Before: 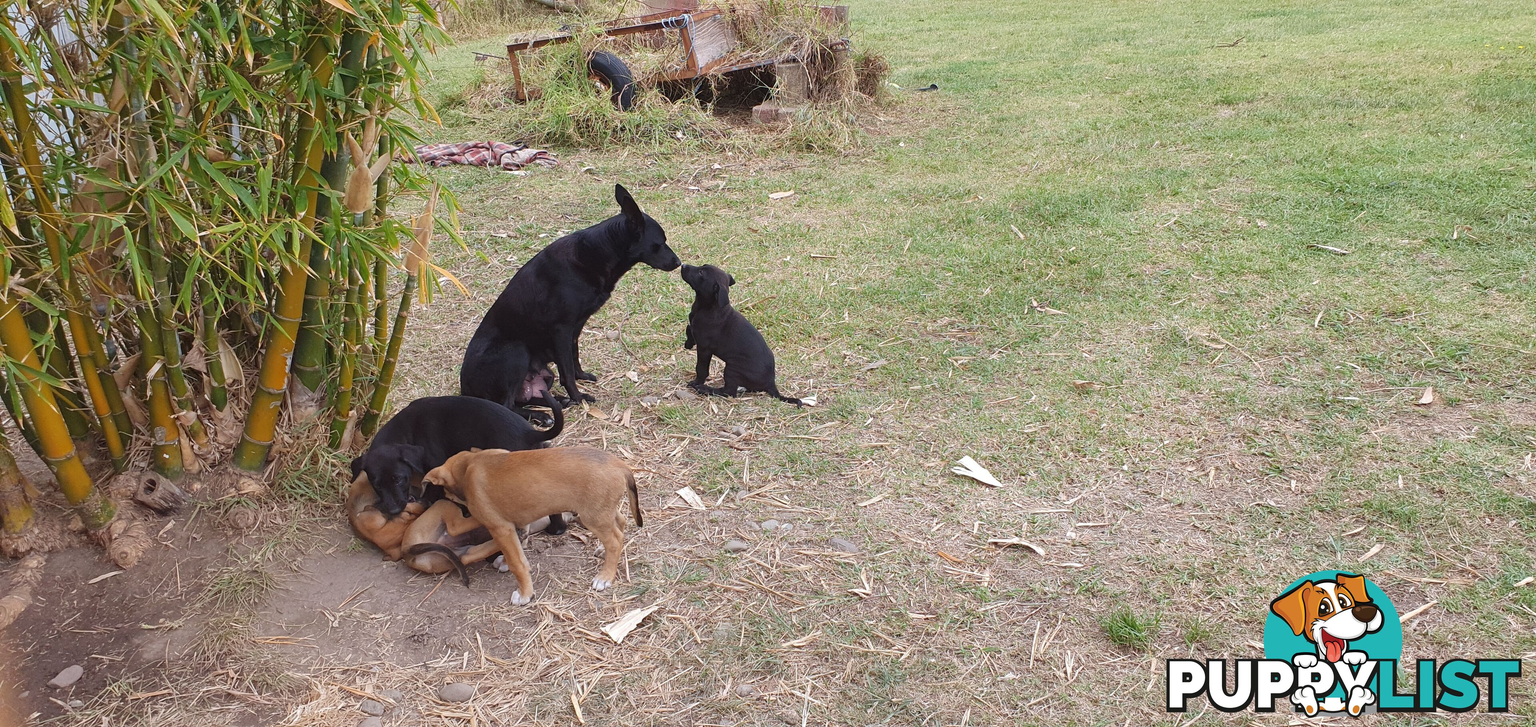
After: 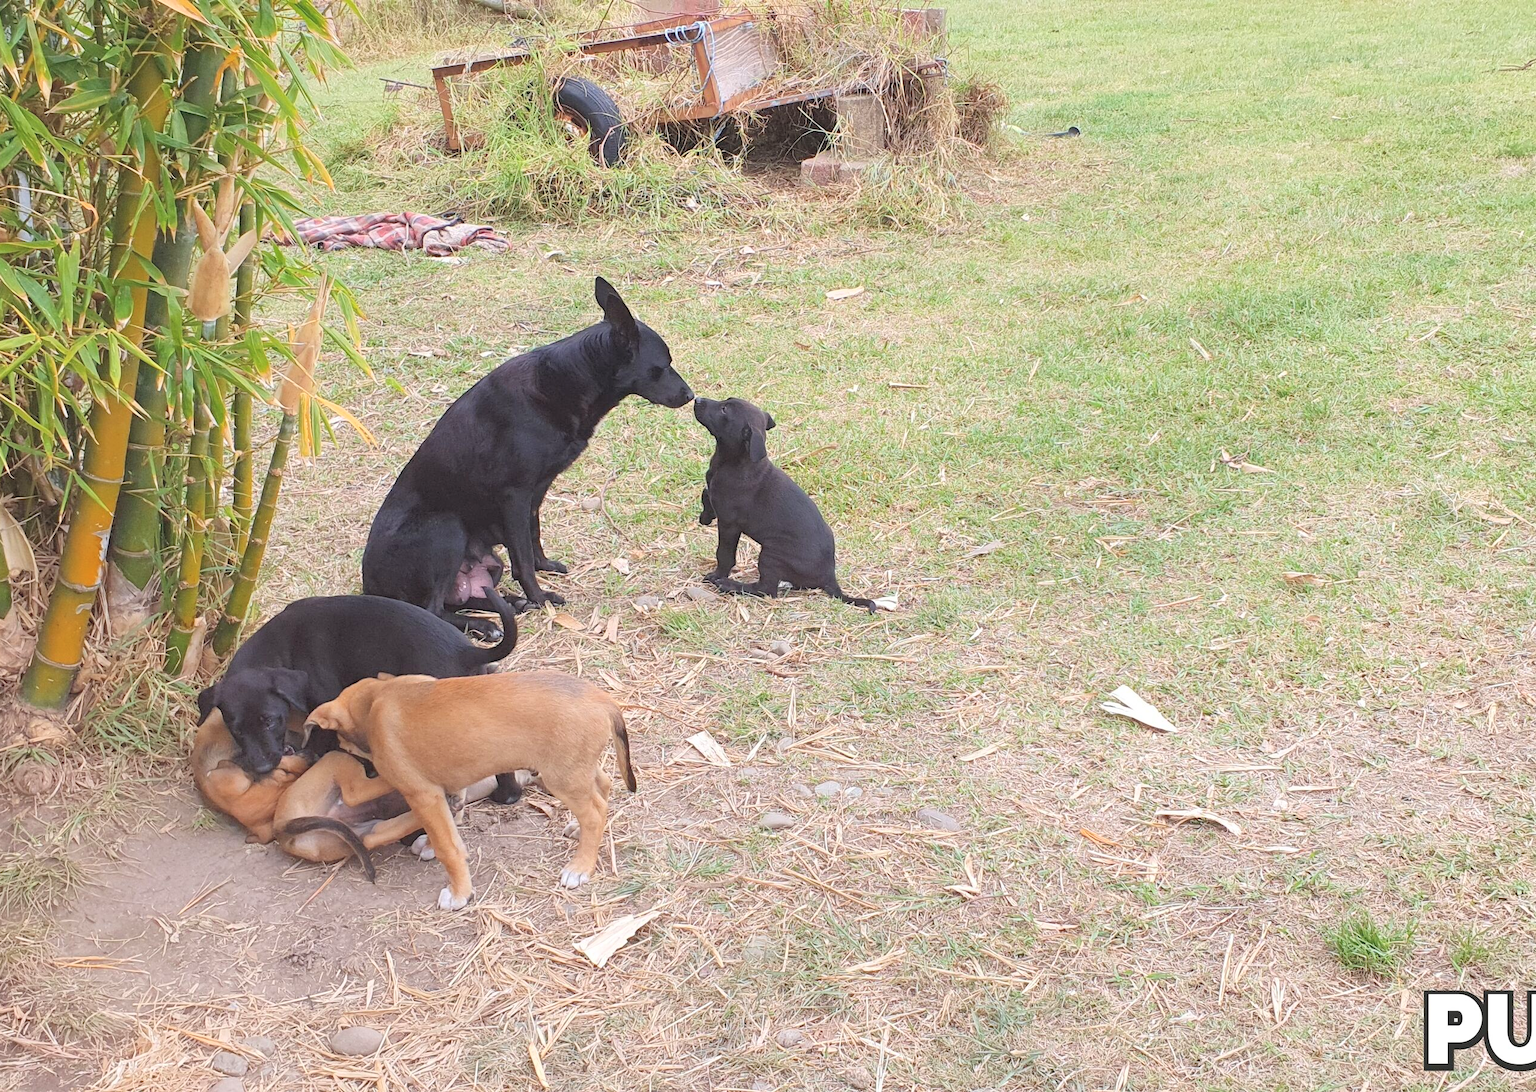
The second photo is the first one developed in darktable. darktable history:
crop and rotate: left 14.313%, right 19.163%
contrast brightness saturation: contrast 0.098, brightness 0.311, saturation 0.15
